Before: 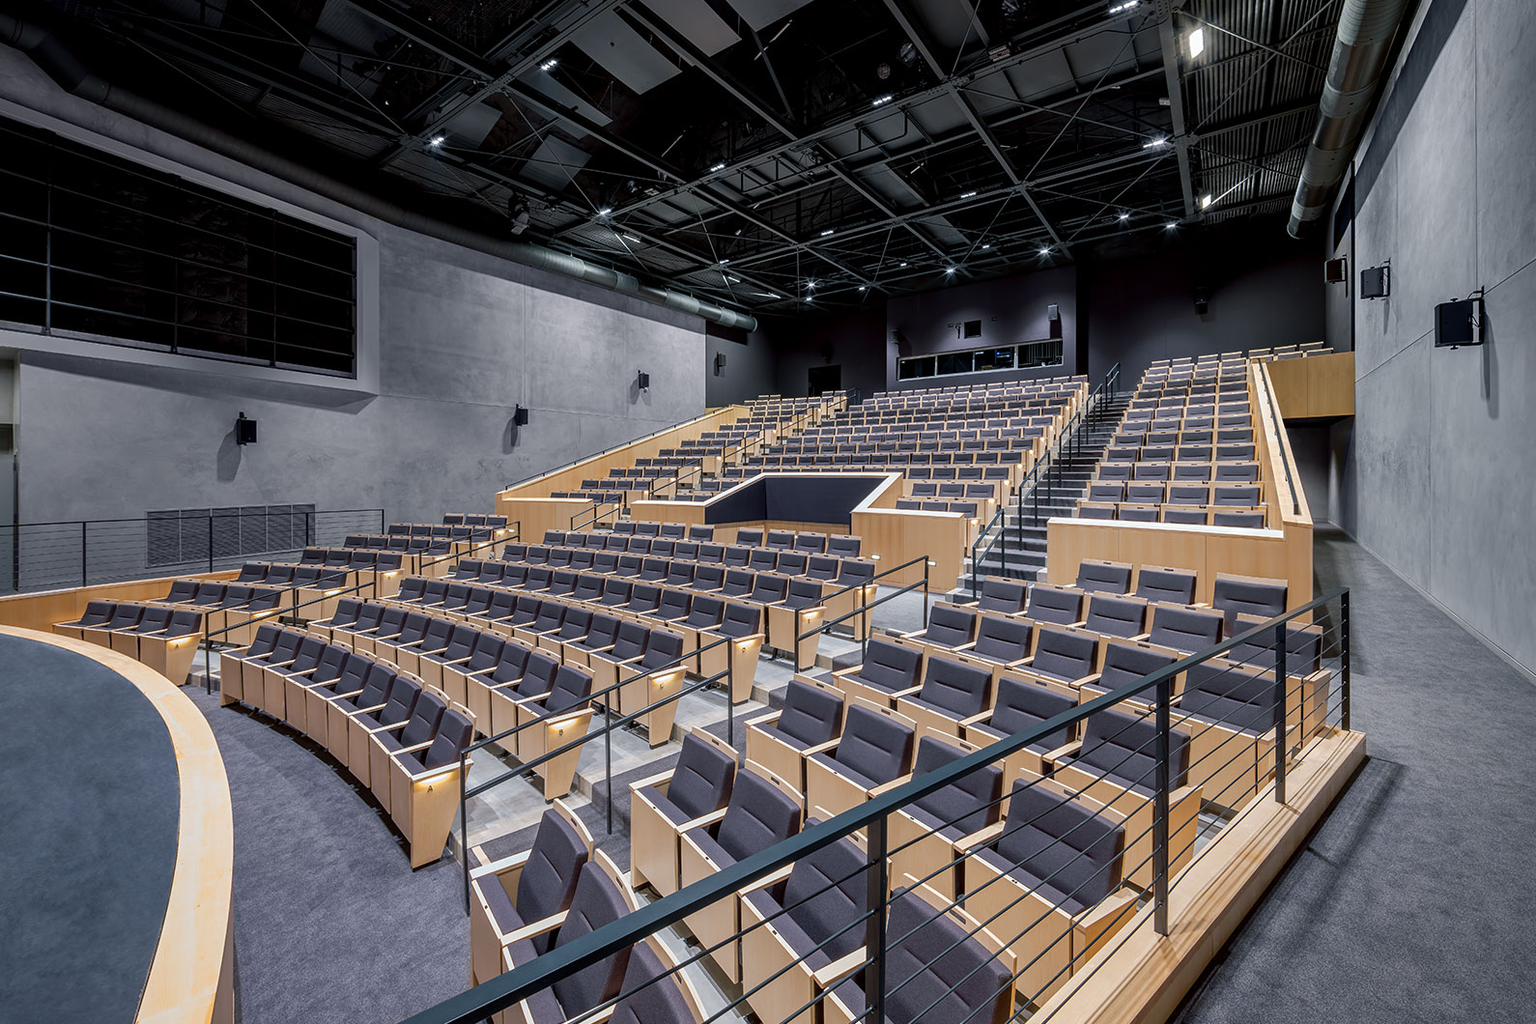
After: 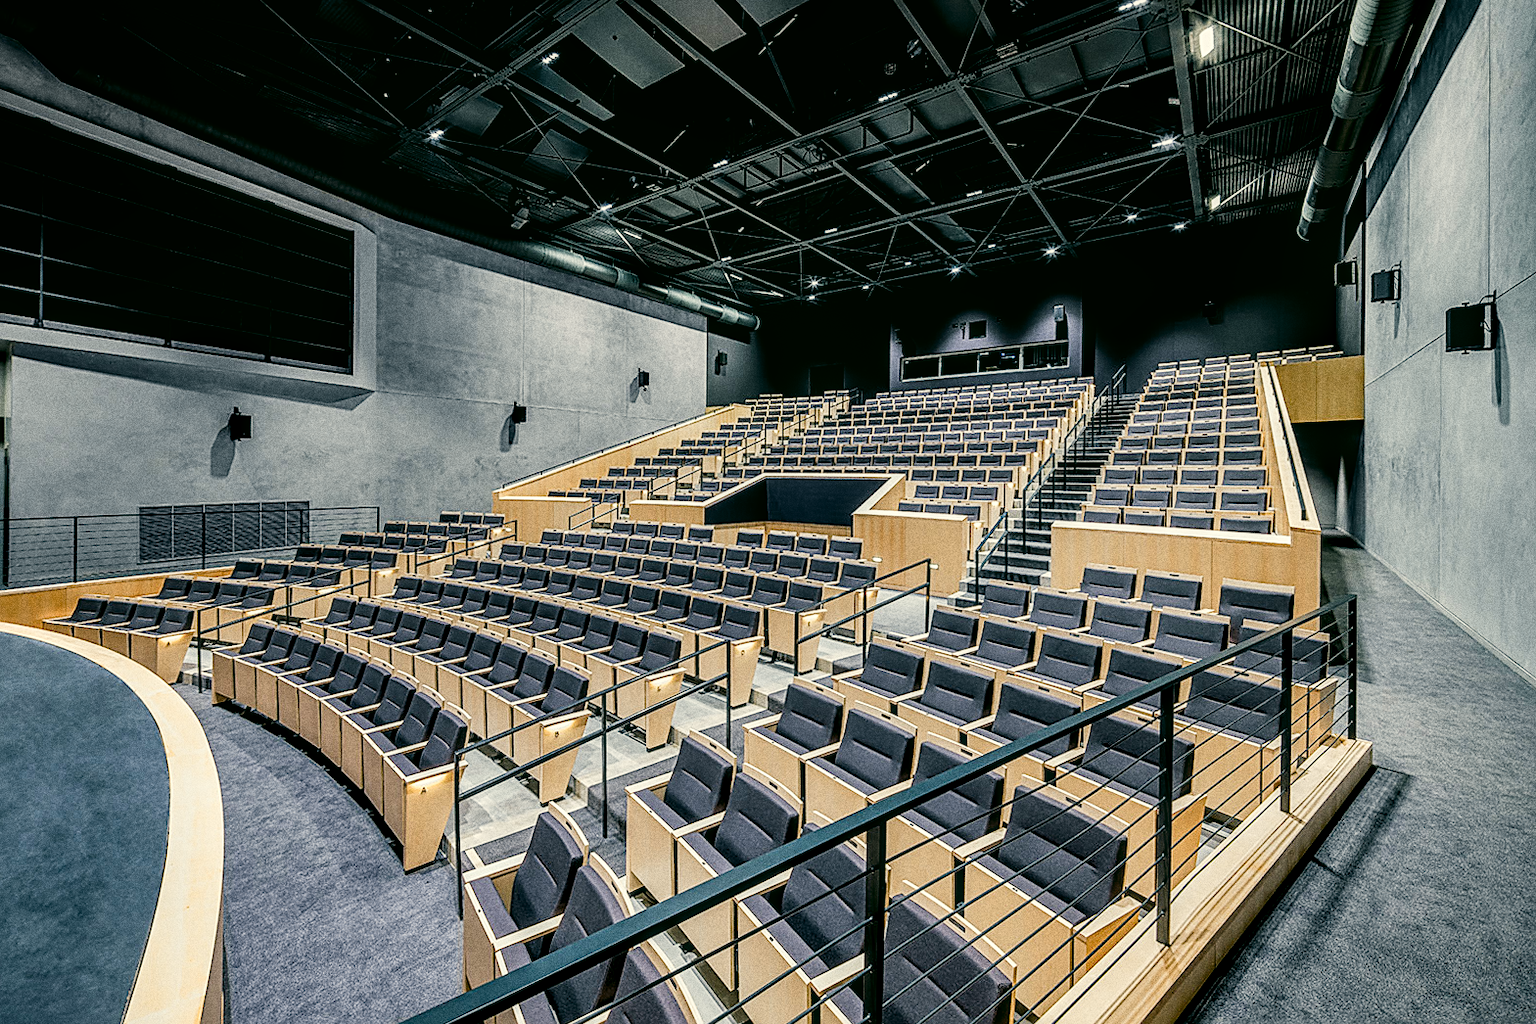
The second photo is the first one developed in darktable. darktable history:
grain: coarseness 0.09 ISO, strength 40%
color balance rgb: perceptual saturation grading › global saturation 20%, perceptual saturation grading › highlights -50%, perceptual saturation grading › shadows 30%, perceptual brilliance grading › global brilliance 10%, perceptual brilliance grading › shadows 15%
sharpen: on, module defaults
color correction: highlights a* -0.482, highlights b* 9.48, shadows a* -9.48, shadows b* 0.803
crop and rotate: angle -0.5°
local contrast: detail 130%
filmic rgb: black relative exposure -5 EV, white relative exposure 3.5 EV, hardness 3.19, contrast 1.4, highlights saturation mix -50%
